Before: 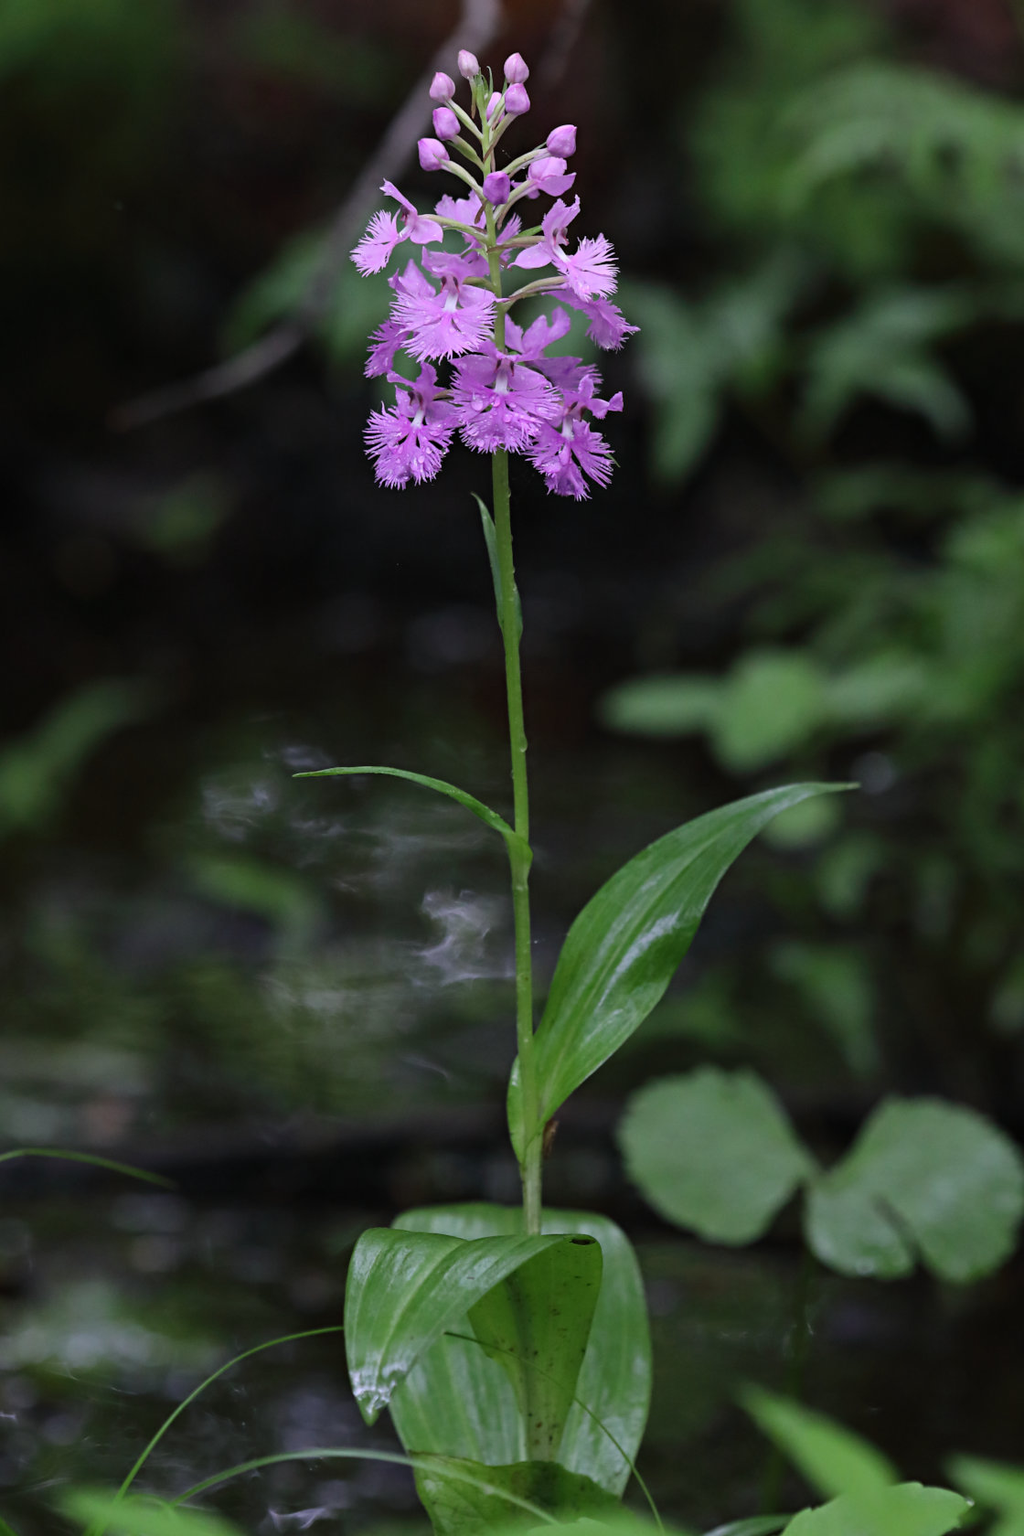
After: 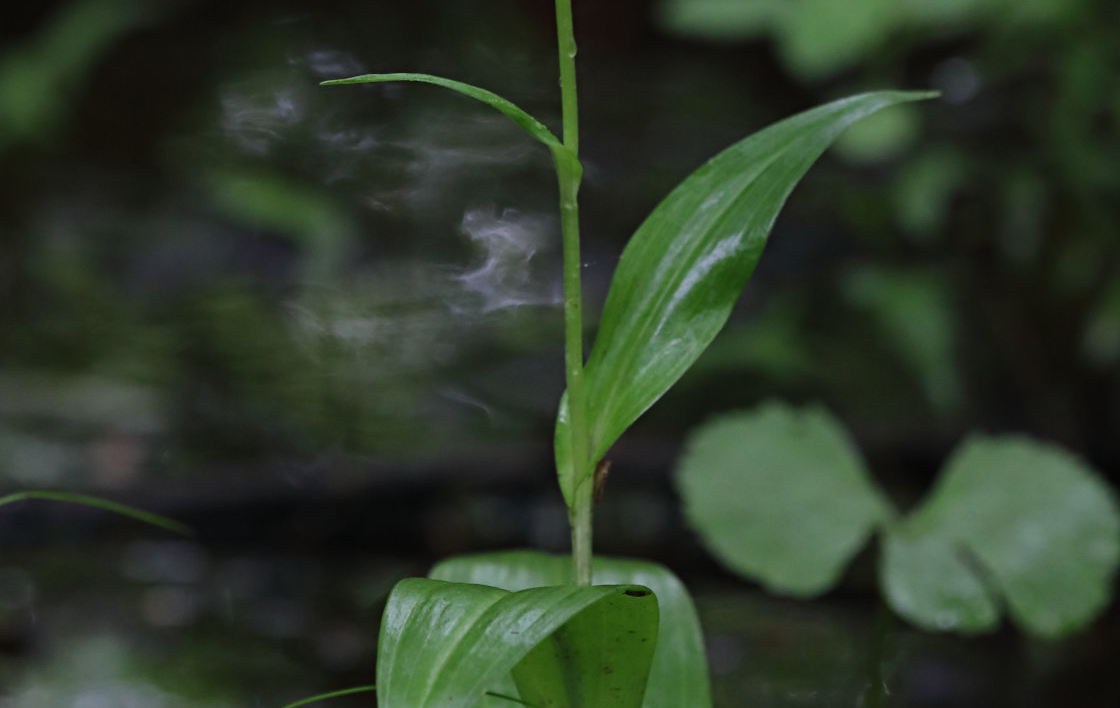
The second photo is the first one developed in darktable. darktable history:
crop: top 45.551%, bottom 12.262%
tone curve: preserve colors none
